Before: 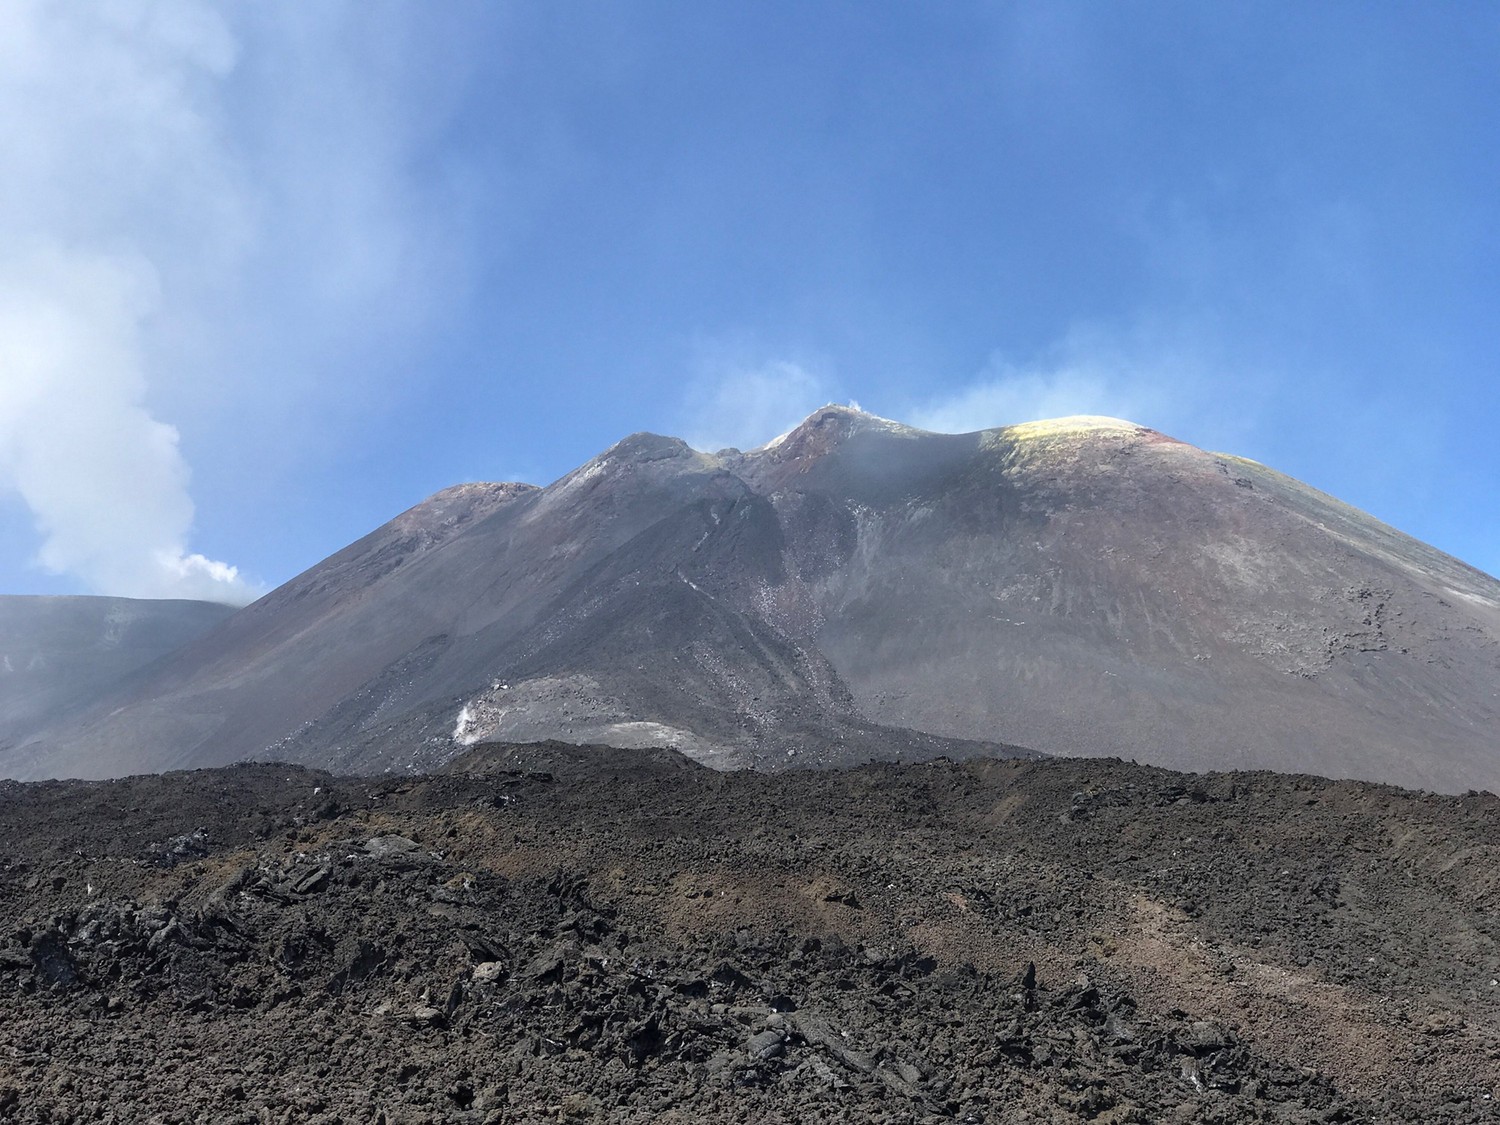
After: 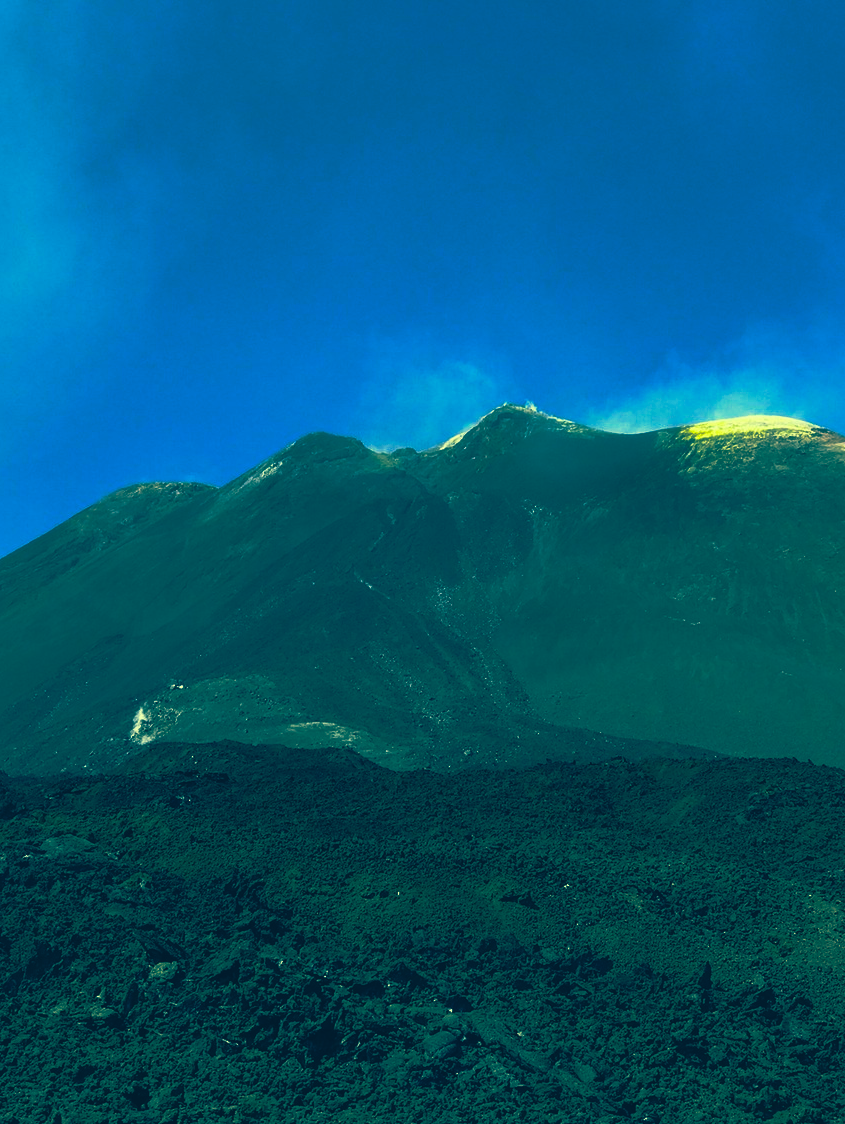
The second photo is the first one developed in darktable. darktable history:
crop: left 21.618%, right 22.032%, bottom 0.002%
color correction: highlights a* -15.83, highlights b* 39.73, shadows a* -39.47, shadows b* -26.93
base curve: curves: ch0 [(0, 0) (0.564, 0.291) (0.802, 0.731) (1, 1)], preserve colors none
